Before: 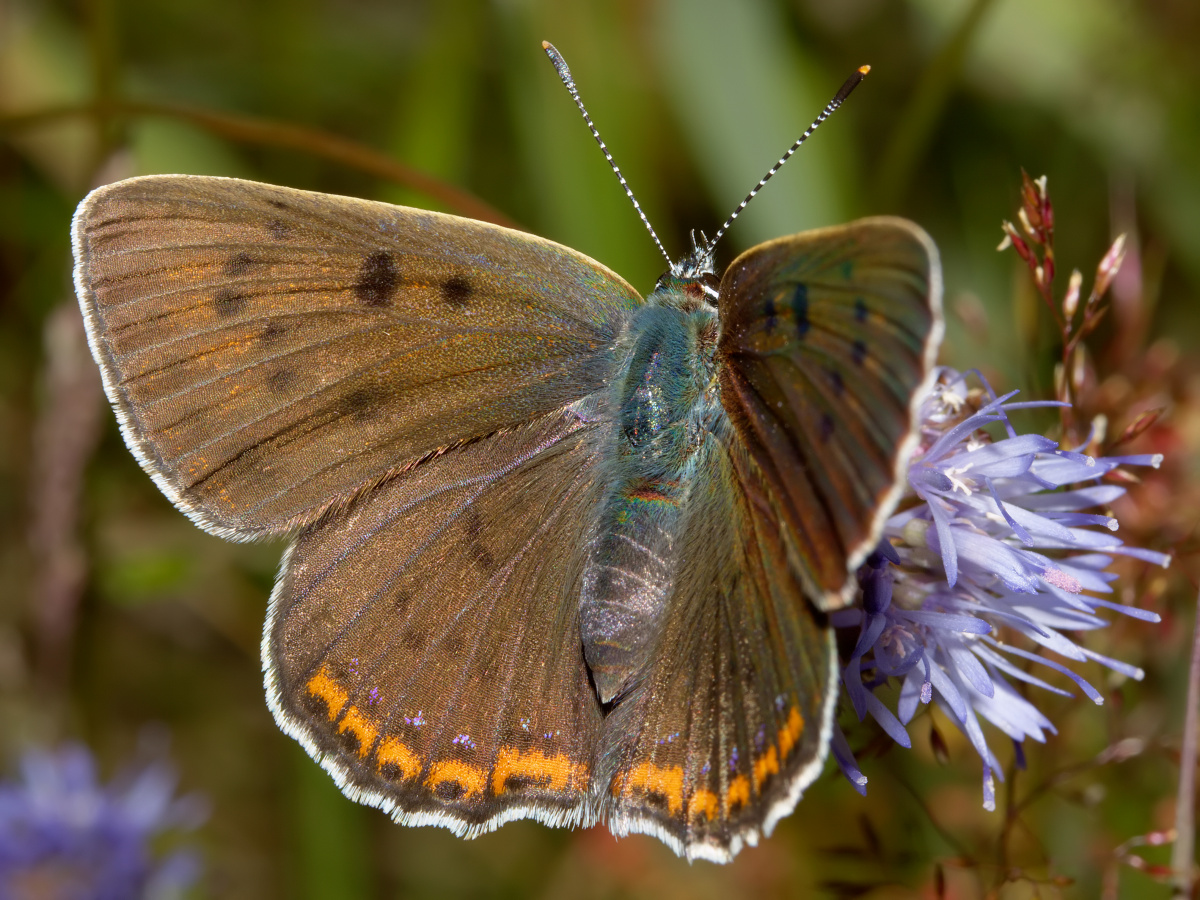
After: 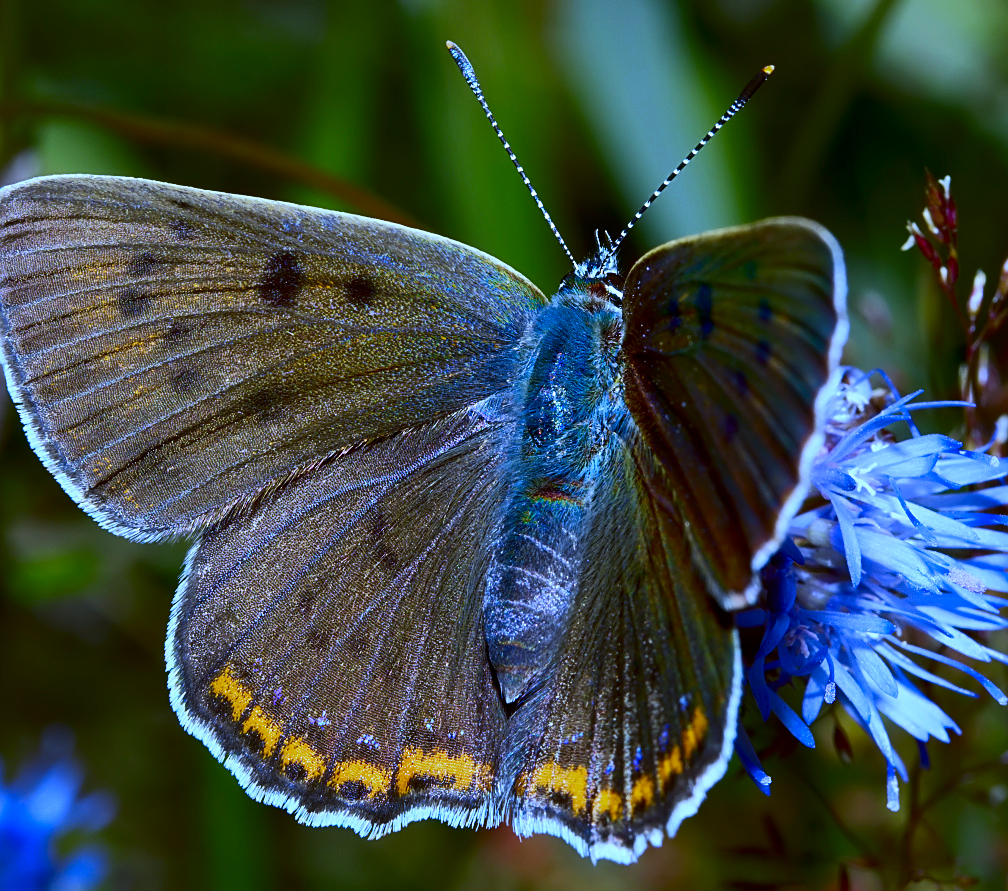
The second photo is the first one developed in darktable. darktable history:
contrast brightness saturation: contrast 0.13, brightness -0.24, saturation 0.14
shadows and highlights: radius 264.75, soften with gaussian
crop: left 8.026%, right 7.374%
white balance: red 0.766, blue 1.537
sharpen: on, module defaults
